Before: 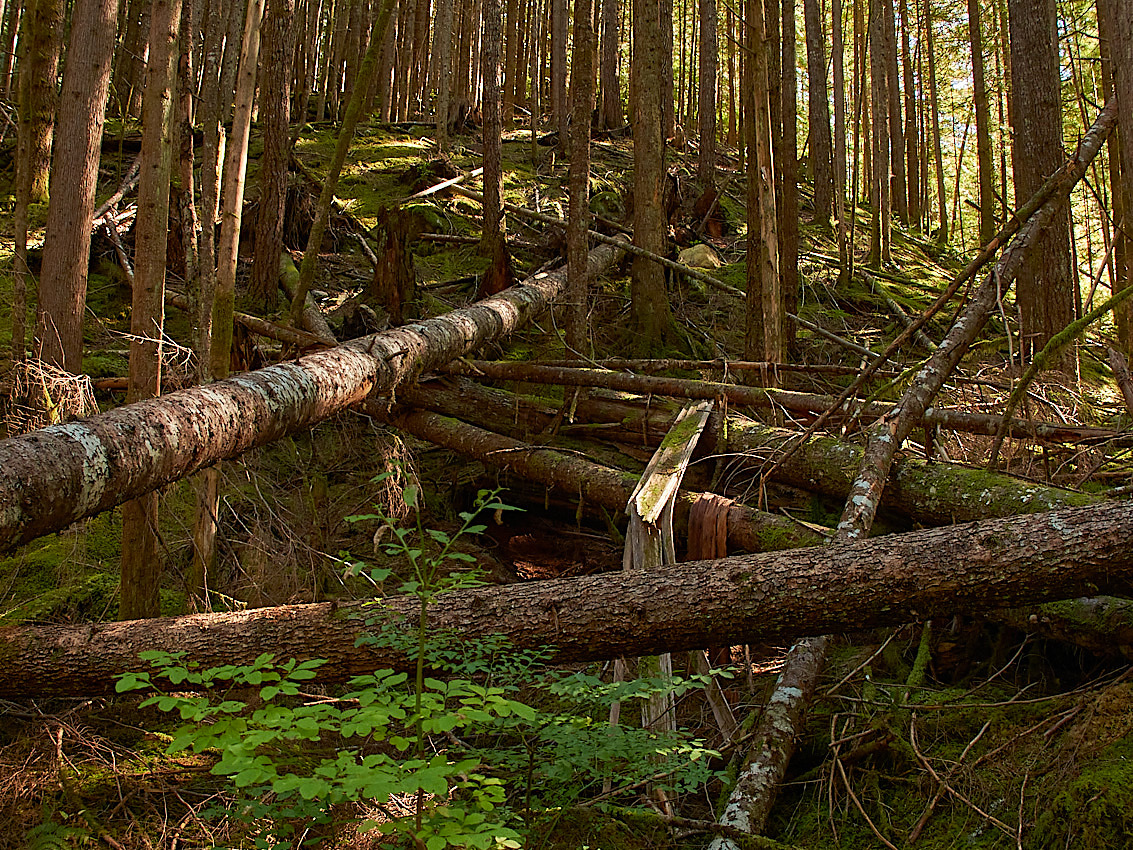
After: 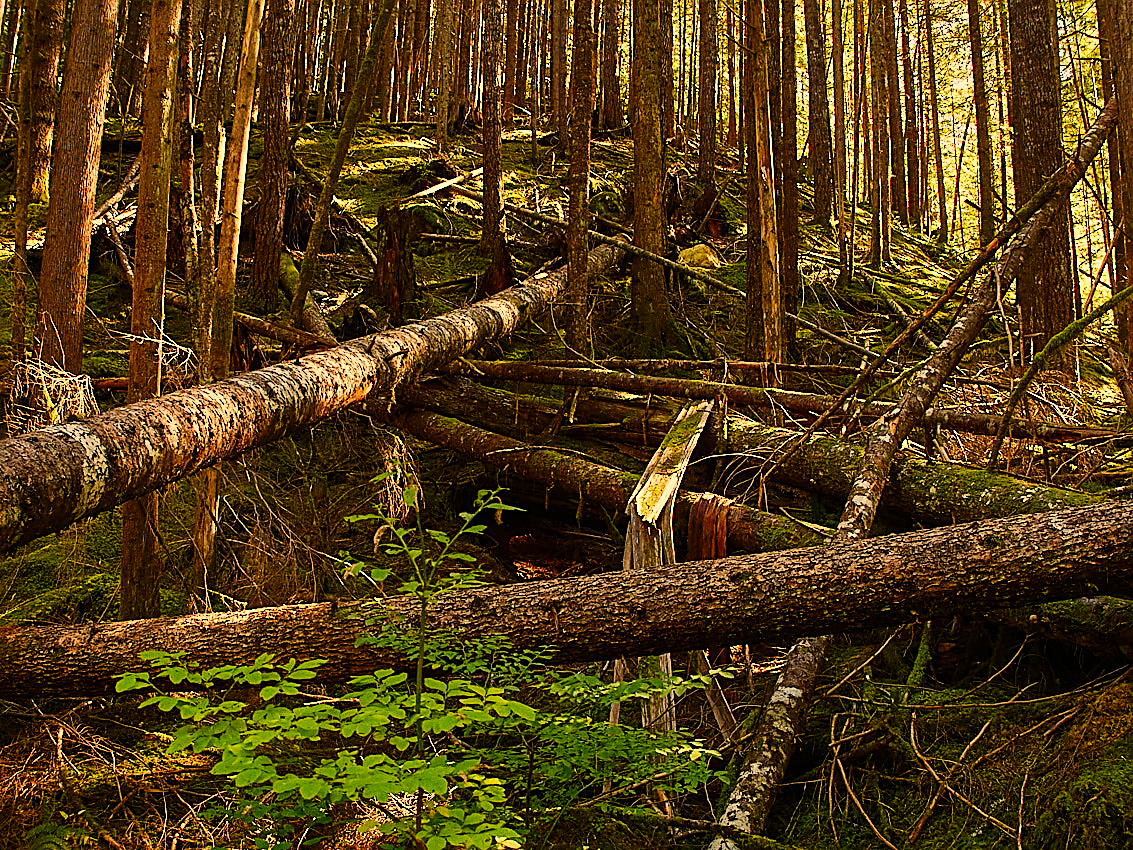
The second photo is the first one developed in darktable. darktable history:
base curve: curves: ch0 [(0, 0) (0.036, 0.025) (0.121, 0.166) (0.206, 0.329) (0.605, 0.79) (1, 1)], preserve colors none
color correction: highlights a* 15, highlights b* 31.55
sharpen: on, module defaults
